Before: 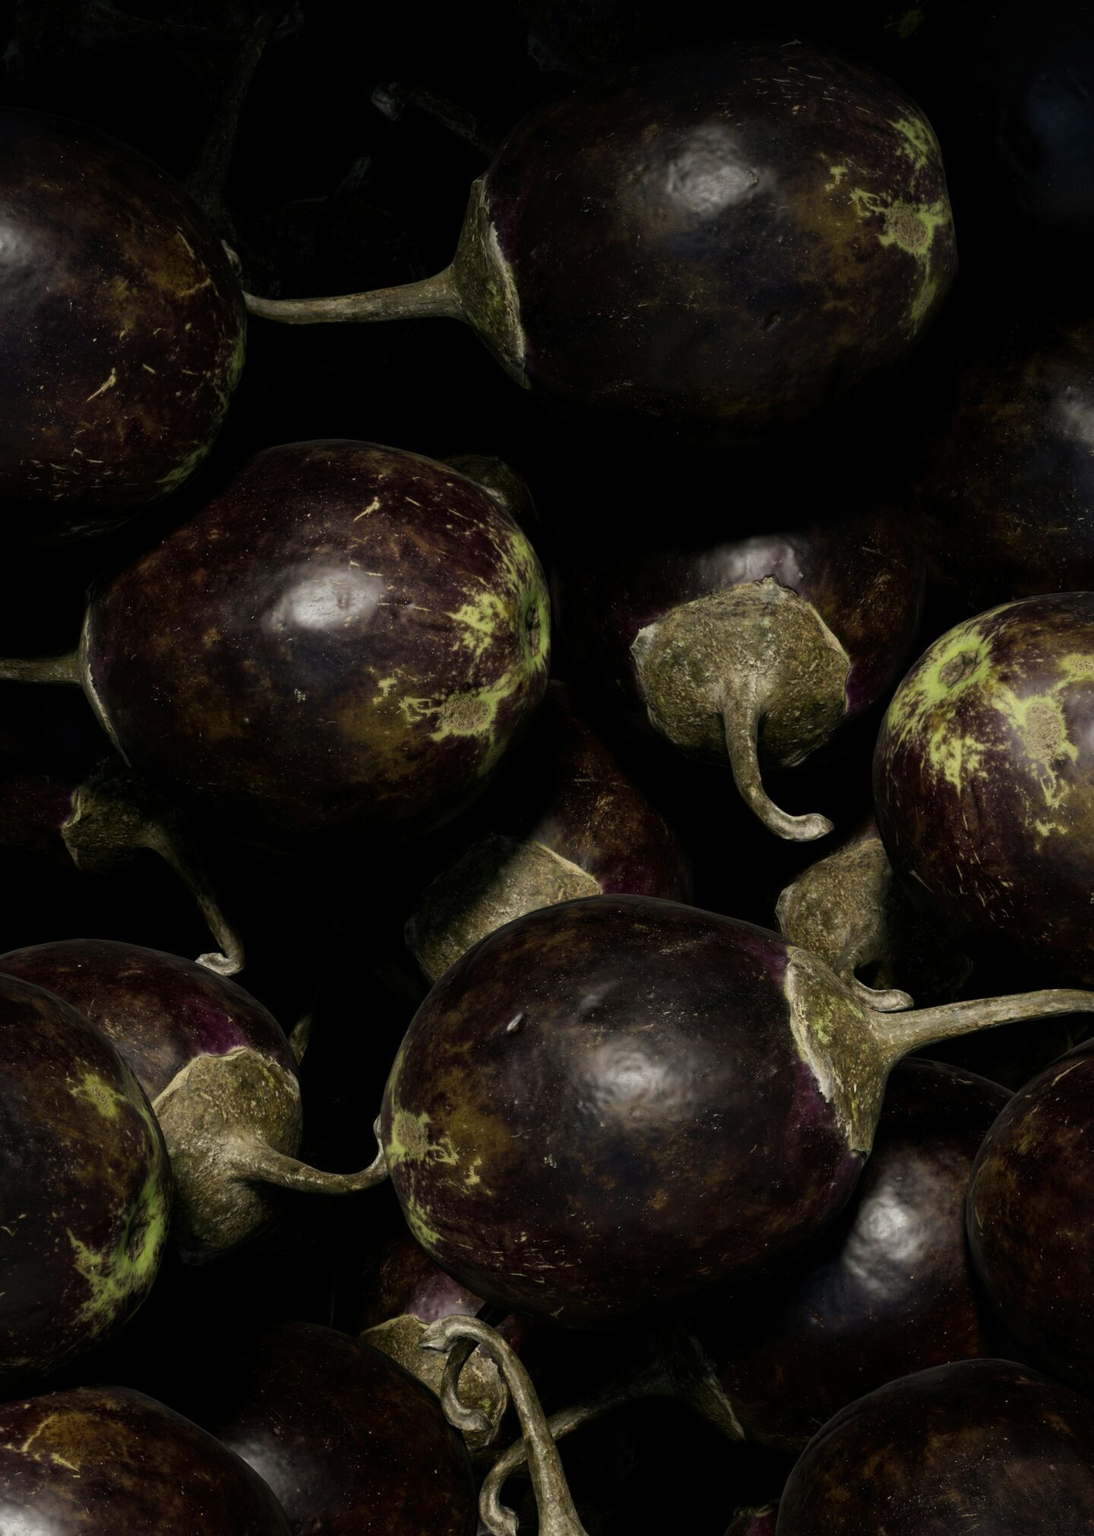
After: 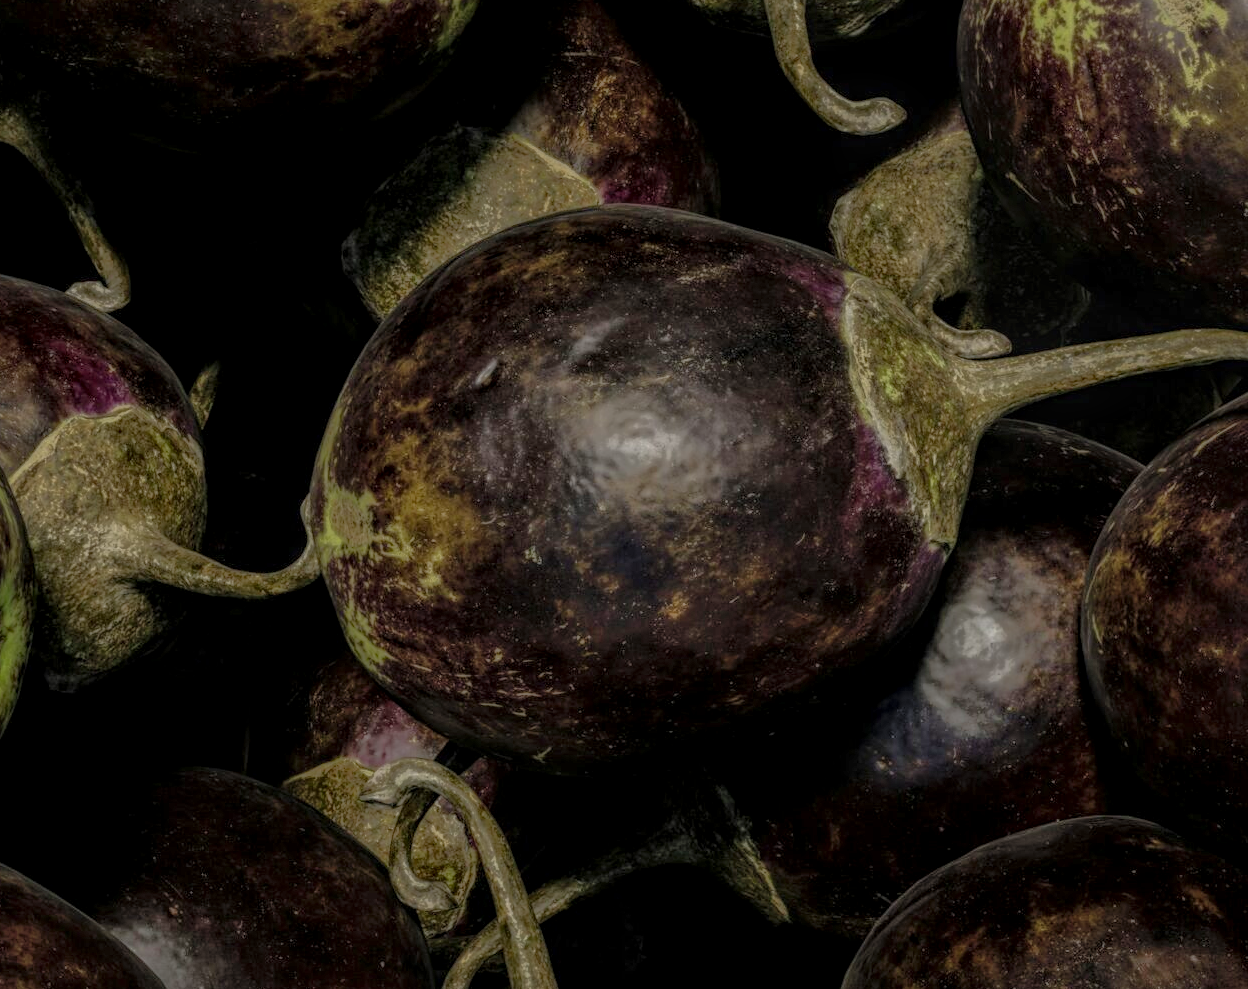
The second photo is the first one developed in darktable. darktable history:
crop and rotate: left 13.306%, top 48.129%, bottom 2.928%
shadows and highlights: on, module defaults
local contrast: highlights 20%, shadows 30%, detail 200%, midtone range 0.2
